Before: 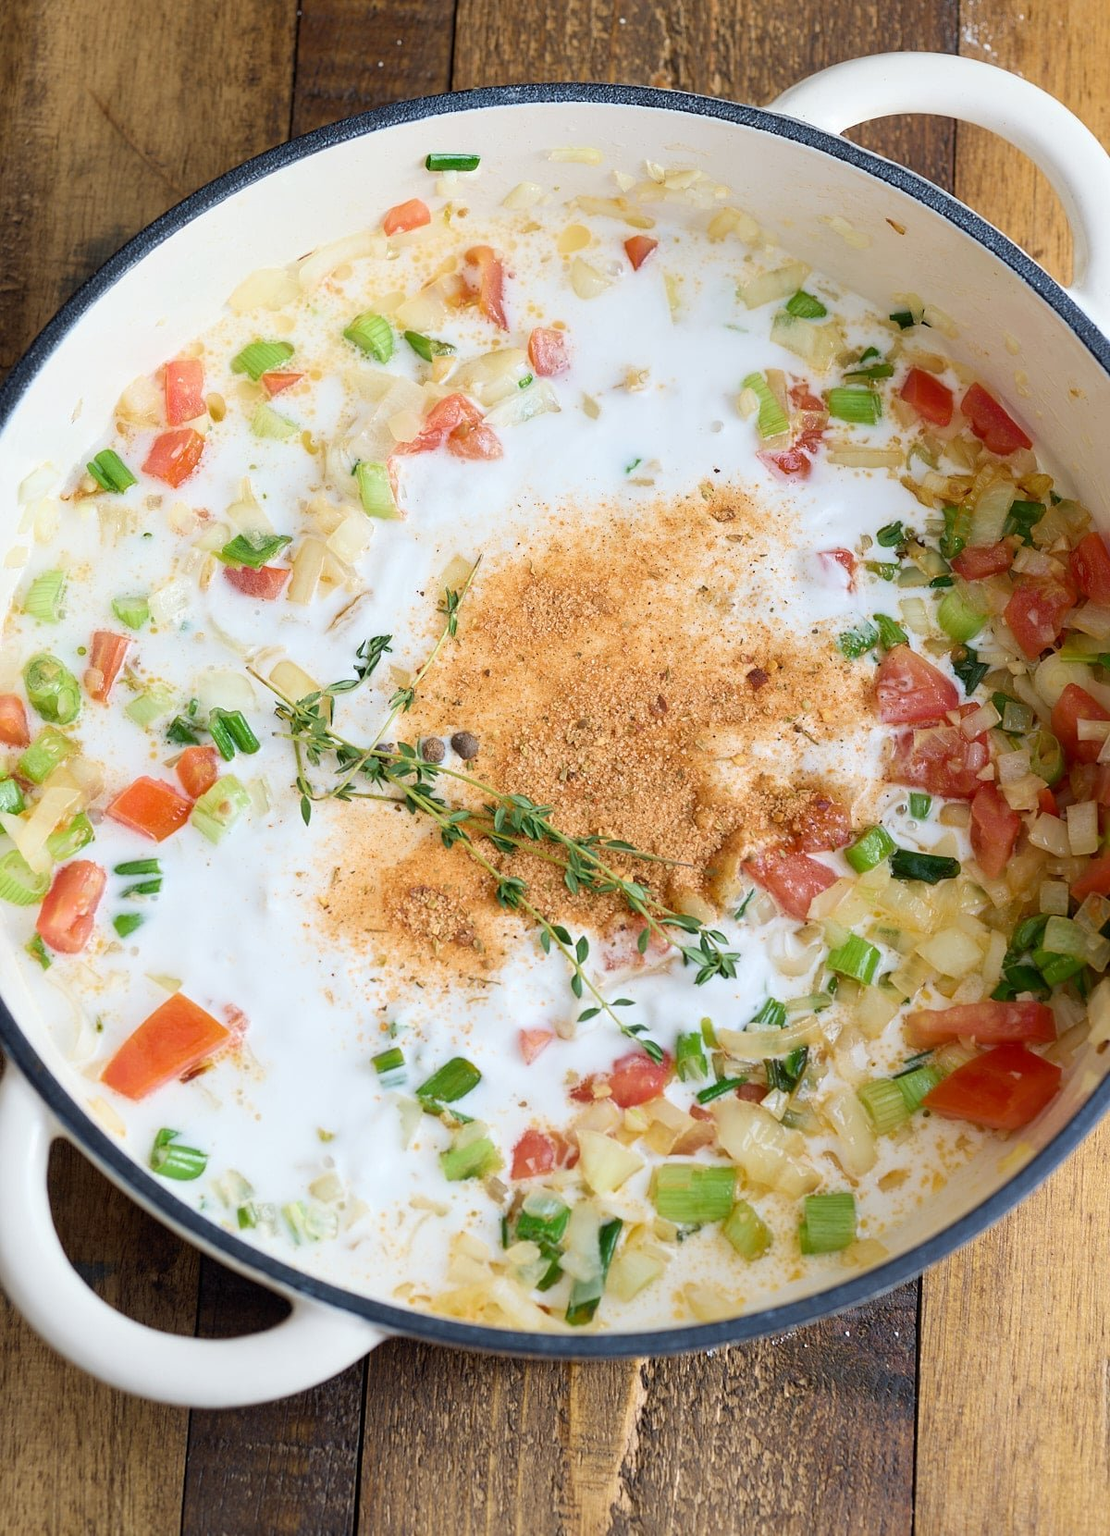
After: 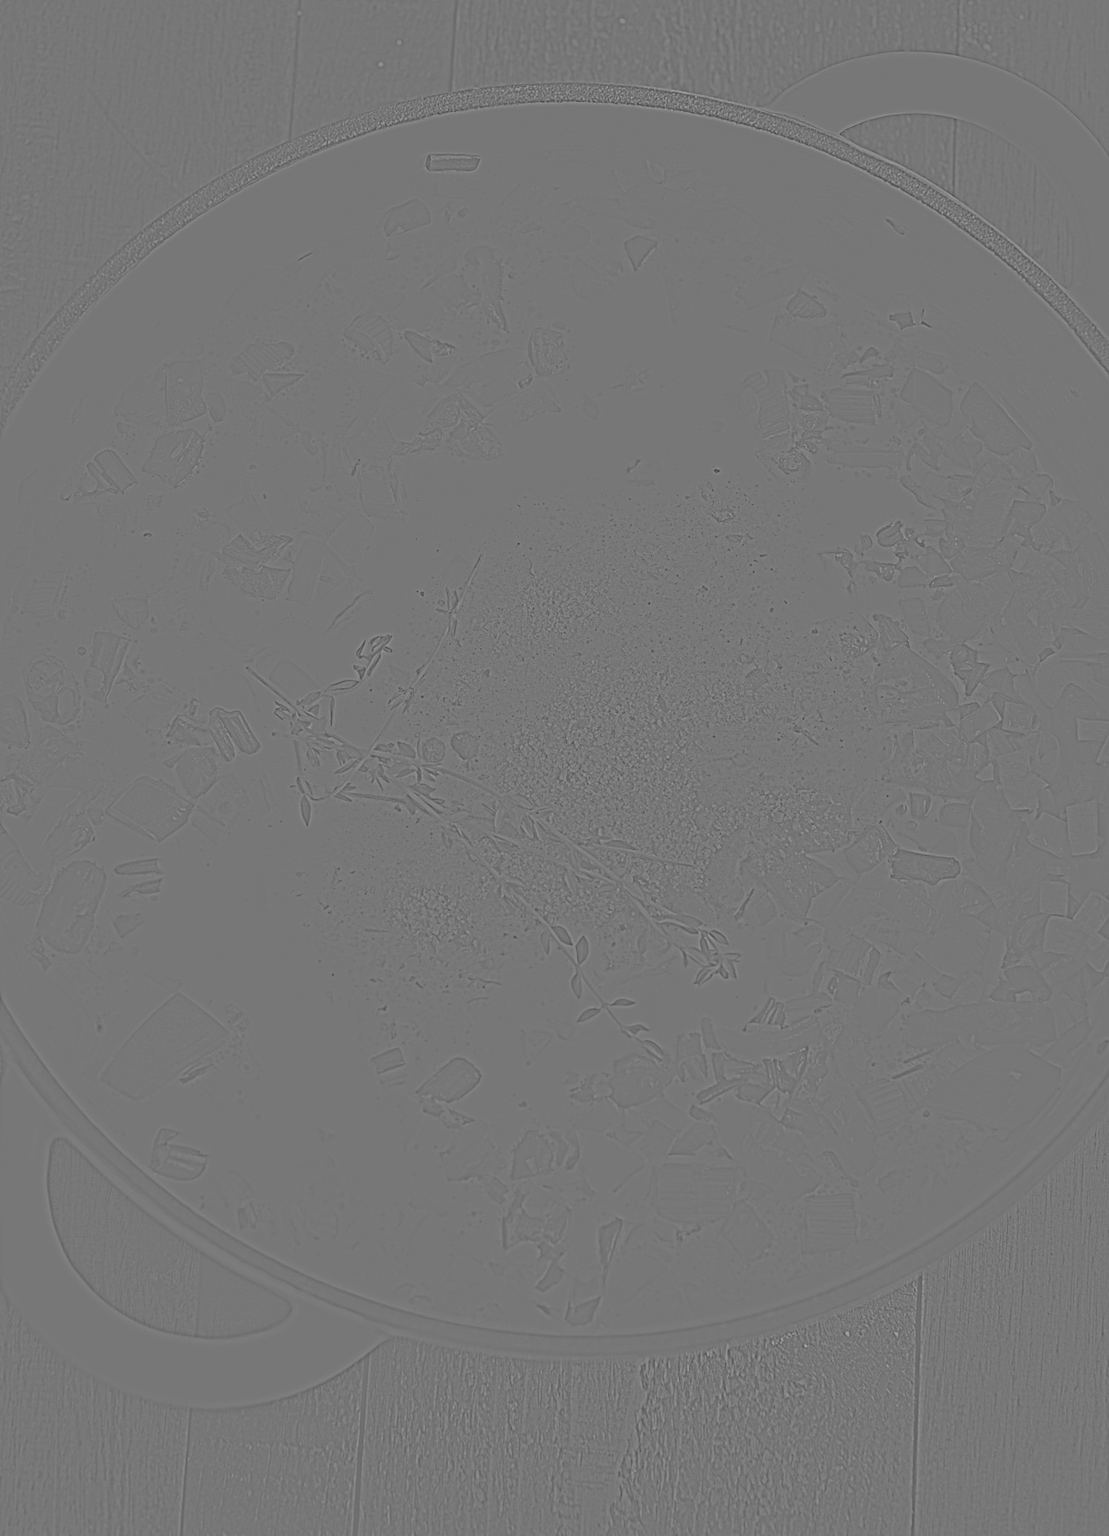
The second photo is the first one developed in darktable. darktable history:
local contrast: highlights 100%, shadows 100%, detail 120%, midtone range 0.2
highpass: sharpness 5.84%, contrast boost 8.44%
